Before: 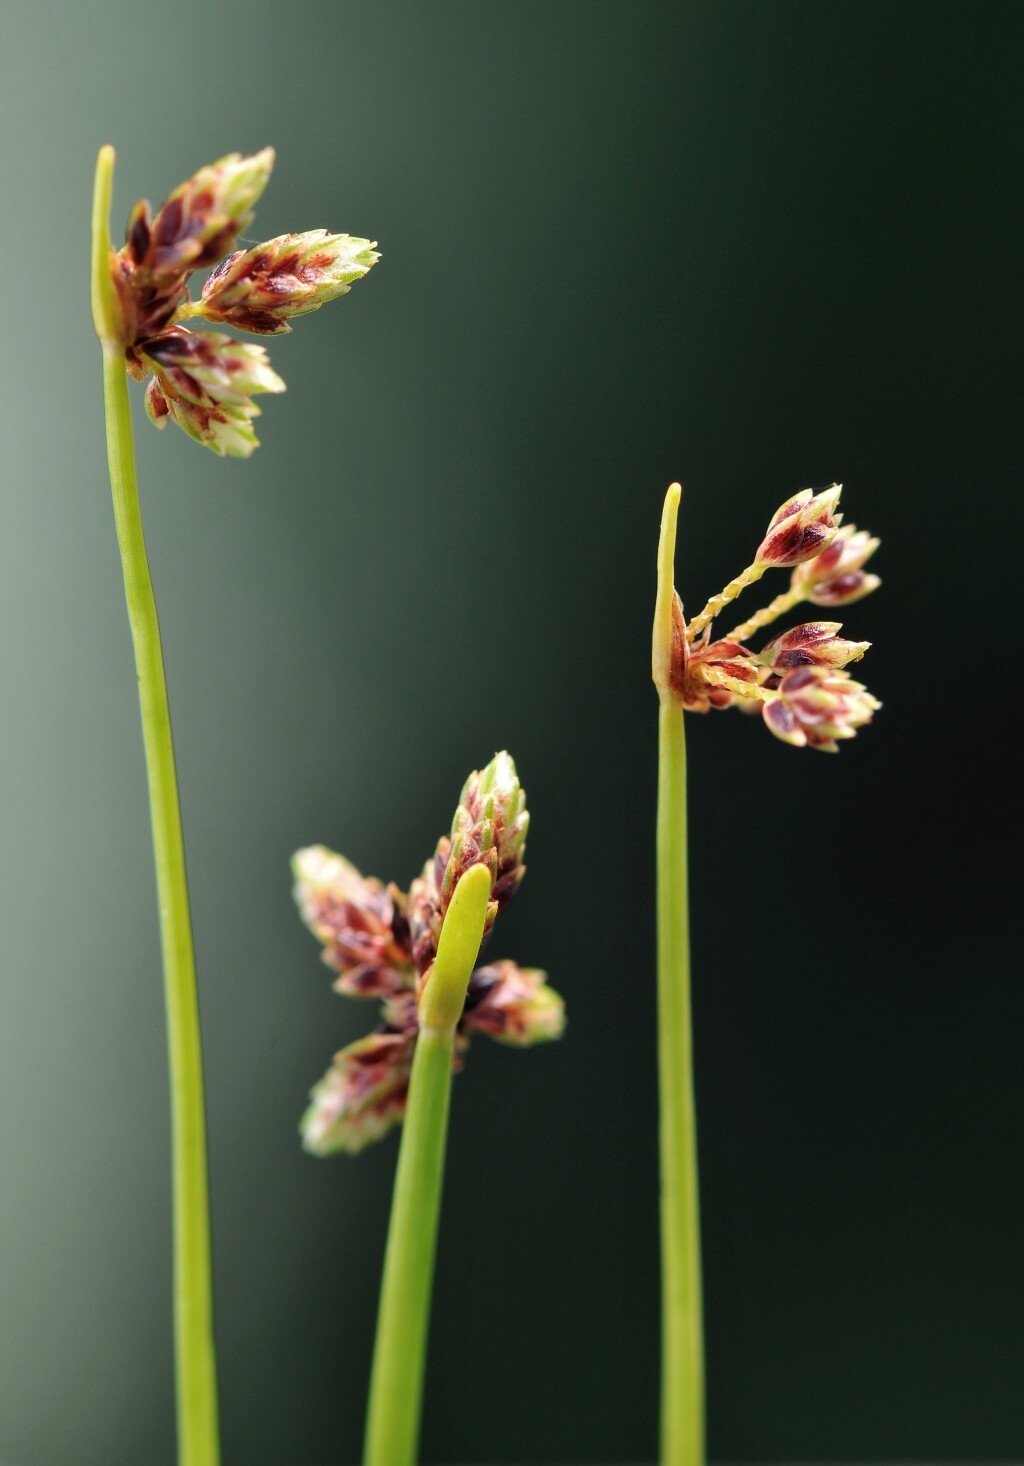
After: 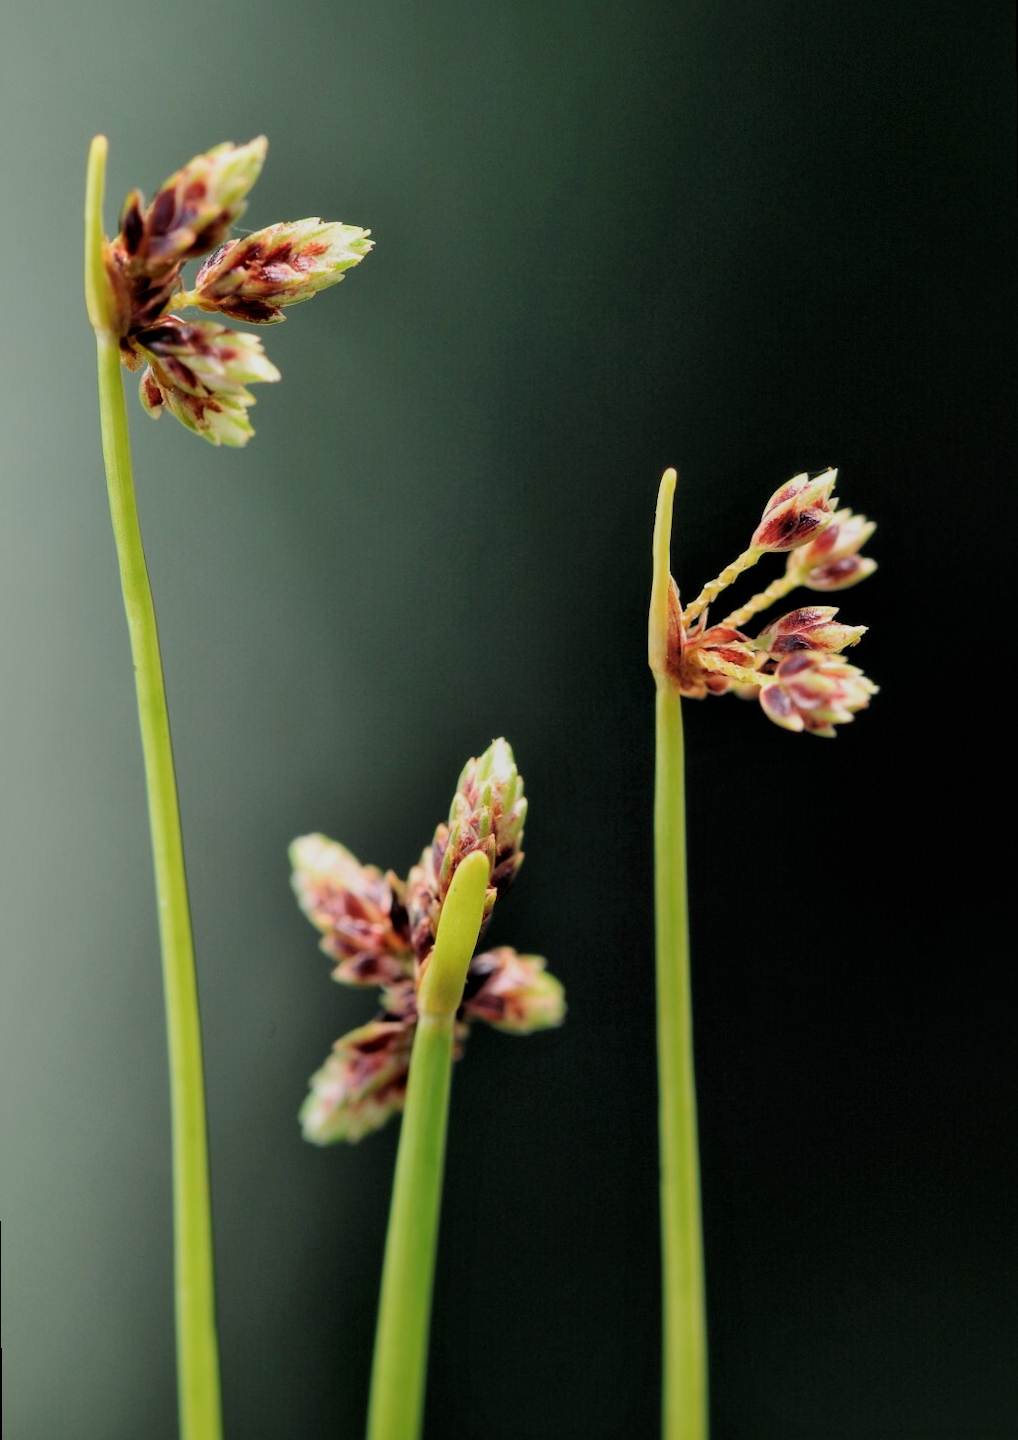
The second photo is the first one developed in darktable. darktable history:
rotate and perspective: rotation -0.45°, automatic cropping original format, crop left 0.008, crop right 0.992, crop top 0.012, crop bottom 0.988
filmic rgb: middle gray luminance 18.42%, black relative exposure -9 EV, white relative exposure 3.75 EV, threshold 6 EV, target black luminance 0%, hardness 4.85, latitude 67.35%, contrast 0.955, highlights saturation mix 20%, shadows ↔ highlights balance 21.36%, add noise in highlights 0, preserve chrominance luminance Y, color science v3 (2019), use custom middle-gray values true, iterations of high-quality reconstruction 0, contrast in highlights soft, enable highlight reconstruction true
local contrast: mode bilateral grid, contrast 20, coarseness 50, detail 144%, midtone range 0.2
